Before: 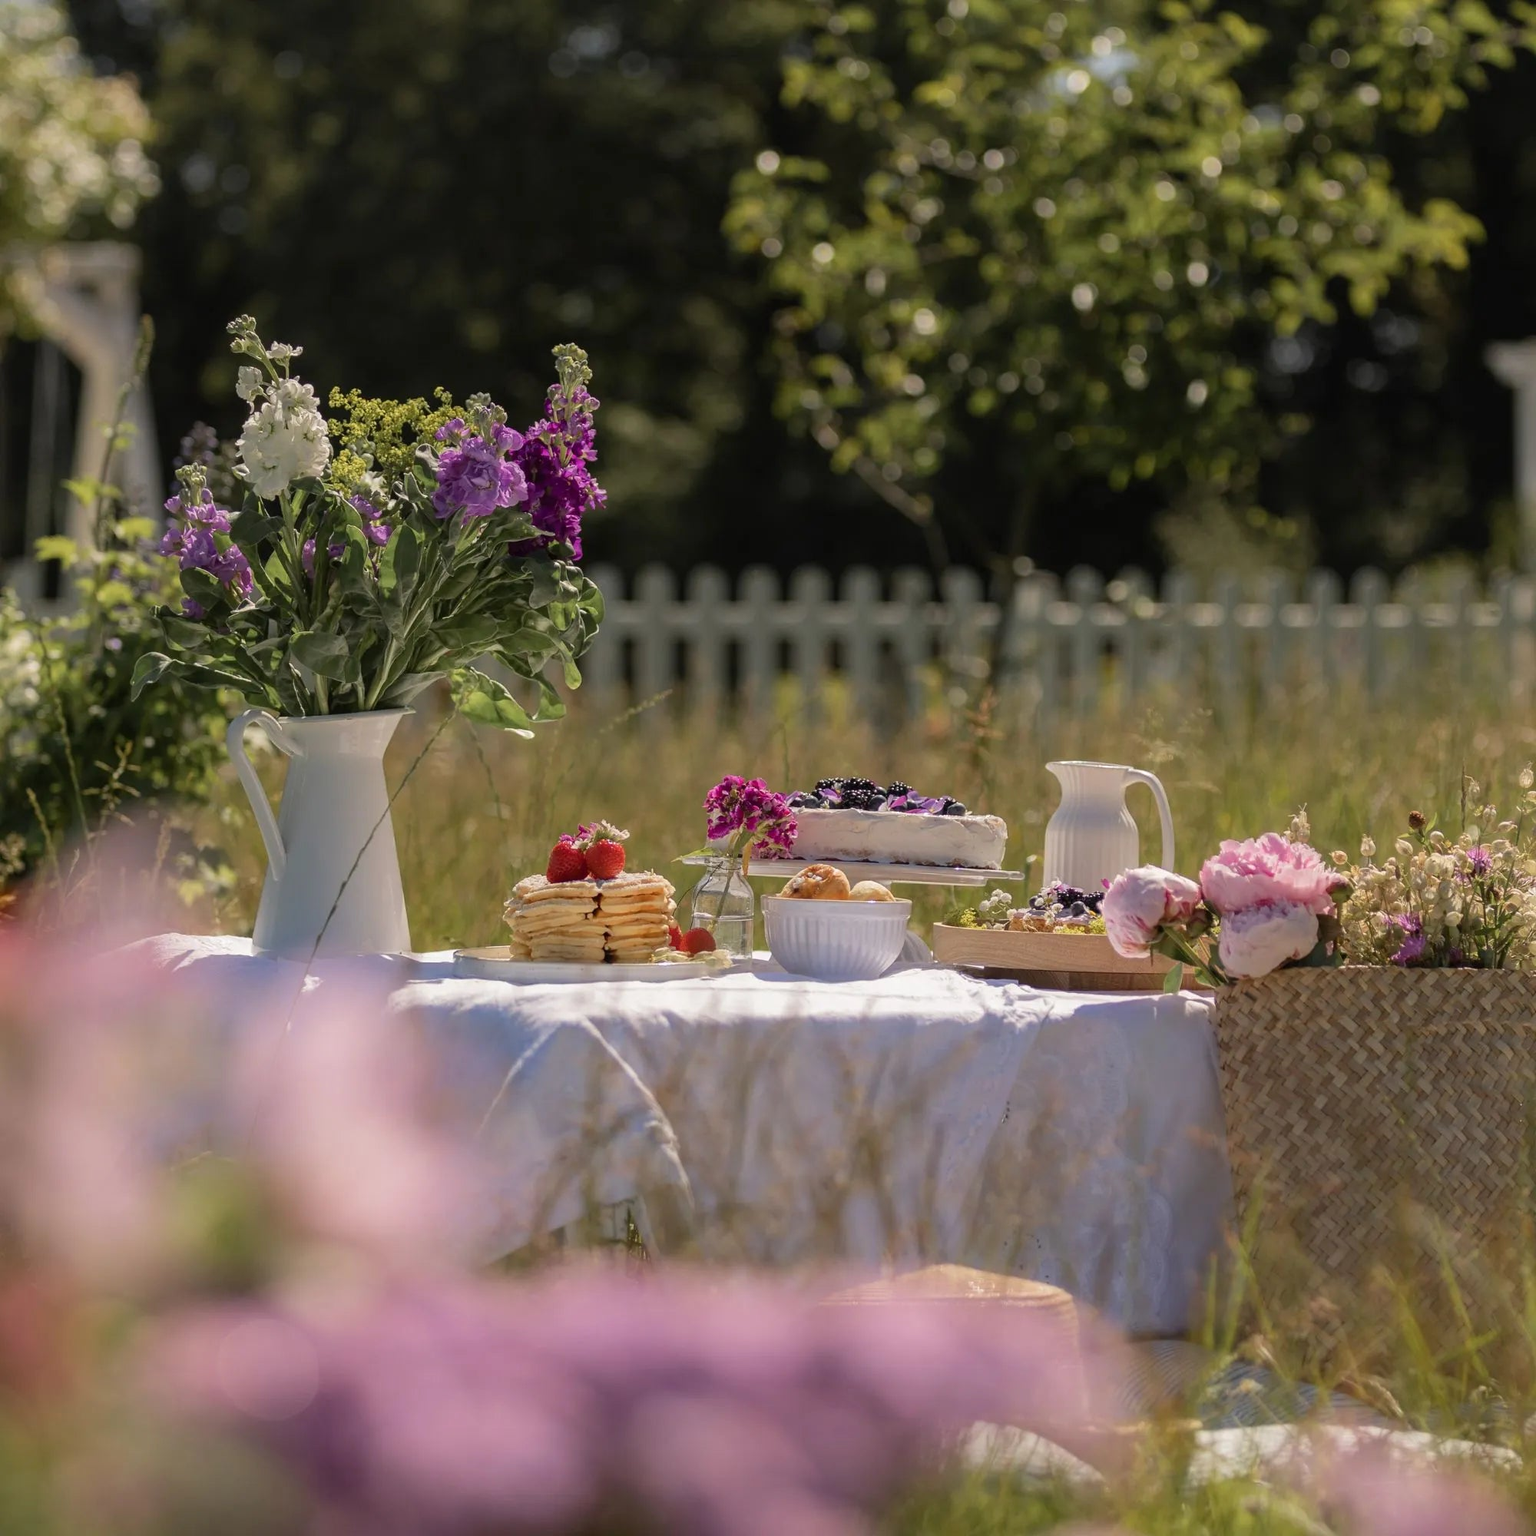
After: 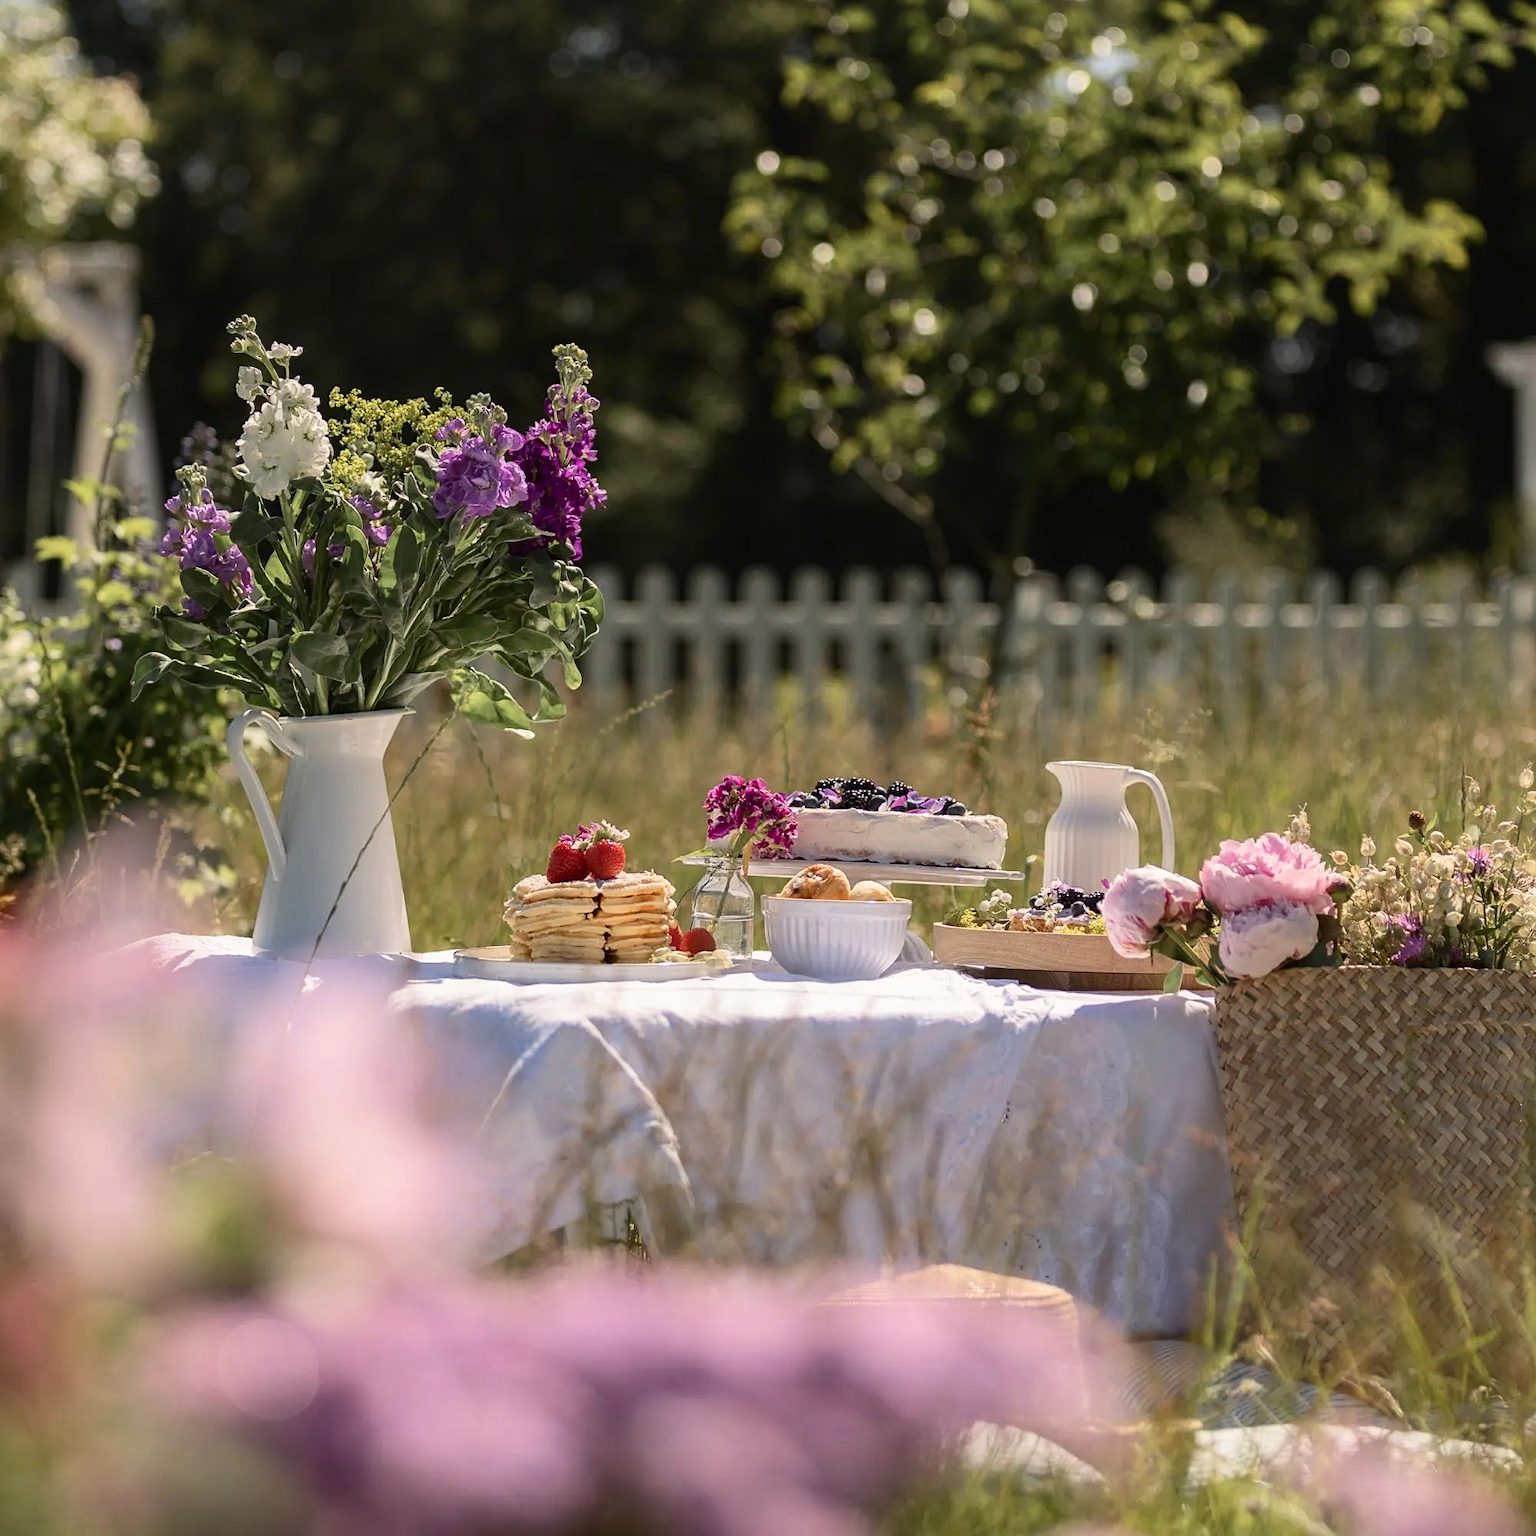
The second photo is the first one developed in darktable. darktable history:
contrast brightness saturation: contrast 0.24, brightness 0.09
sharpen: amount 0.2
